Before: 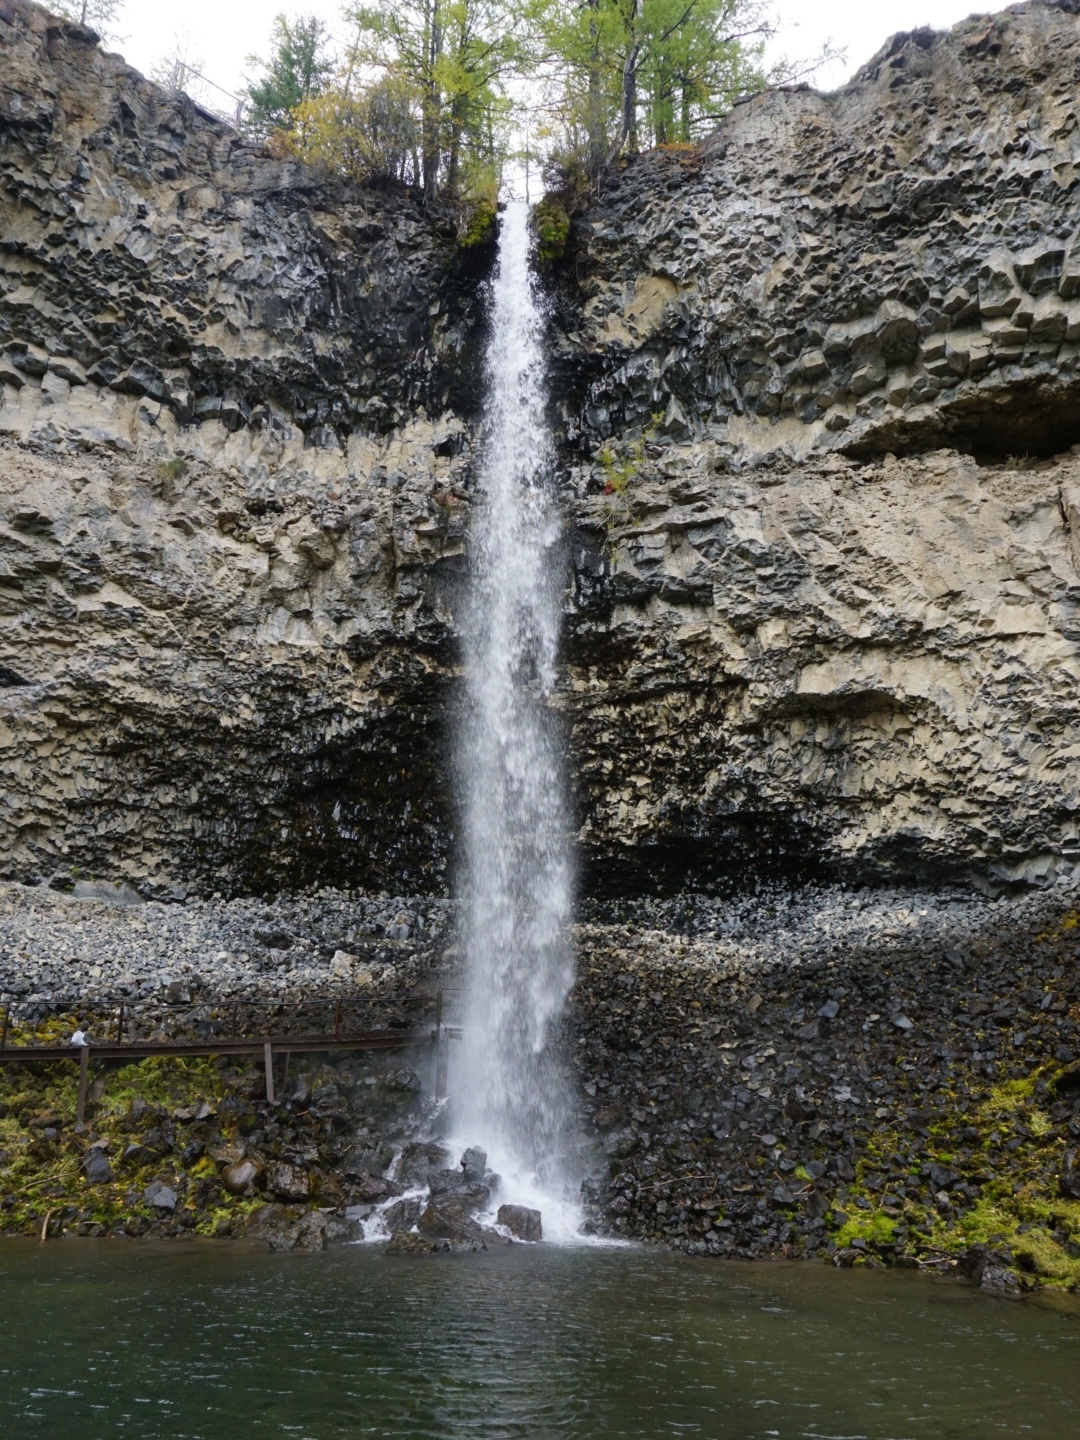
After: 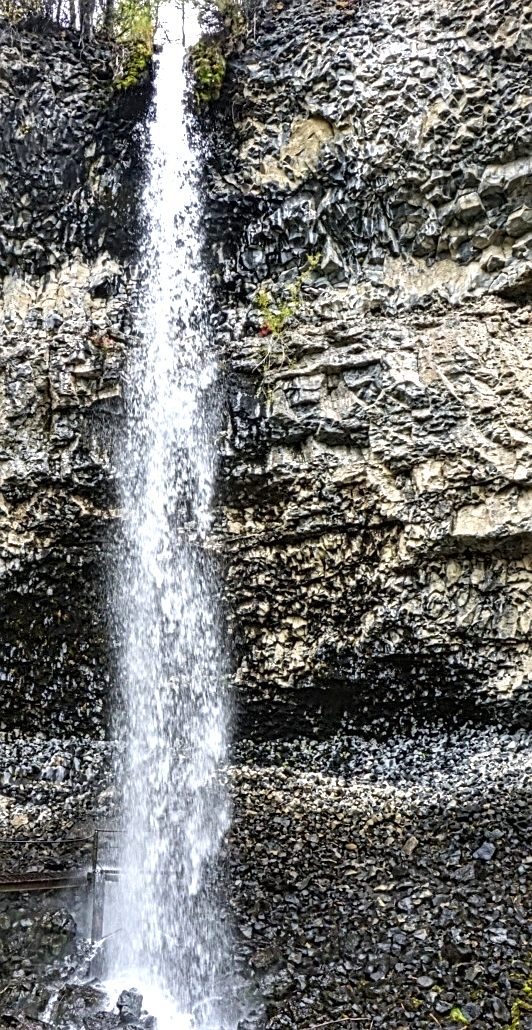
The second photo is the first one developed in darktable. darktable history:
crop: left 31.938%, top 10.987%, right 18.744%, bottom 17.451%
local contrast: mode bilateral grid, contrast 20, coarseness 2, detail 299%, midtone range 0.2
exposure: black level correction 0, exposure 0.703 EV, compensate highlight preservation false
